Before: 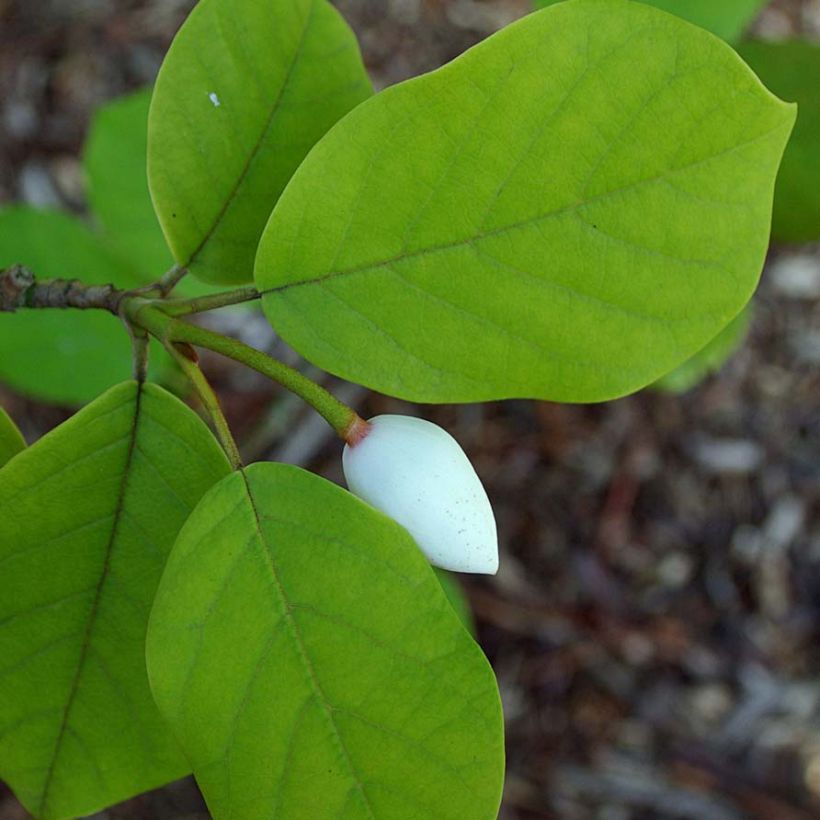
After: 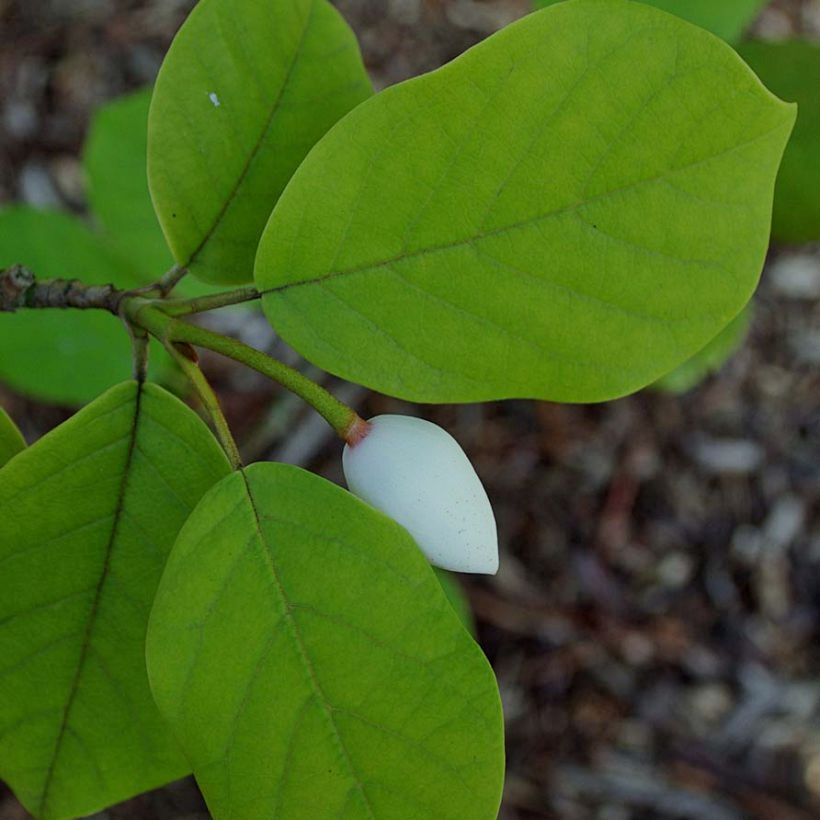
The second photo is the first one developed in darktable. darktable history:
tone equalizer: -8 EV 0.284 EV, -7 EV 0.445 EV, -6 EV 0.428 EV, -5 EV 0.278 EV, -3 EV -0.257 EV, -2 EV -0.433 EV, -1 EV -0.43 EV, +0 EV -0.255 EV, mask exposure compensation -0.508 EV
filmic rgb: black relative exposure -7.65 EV, white relative exposure 4.56 EV, hardness 3.61, iterations of high-quality reconstruction 0
